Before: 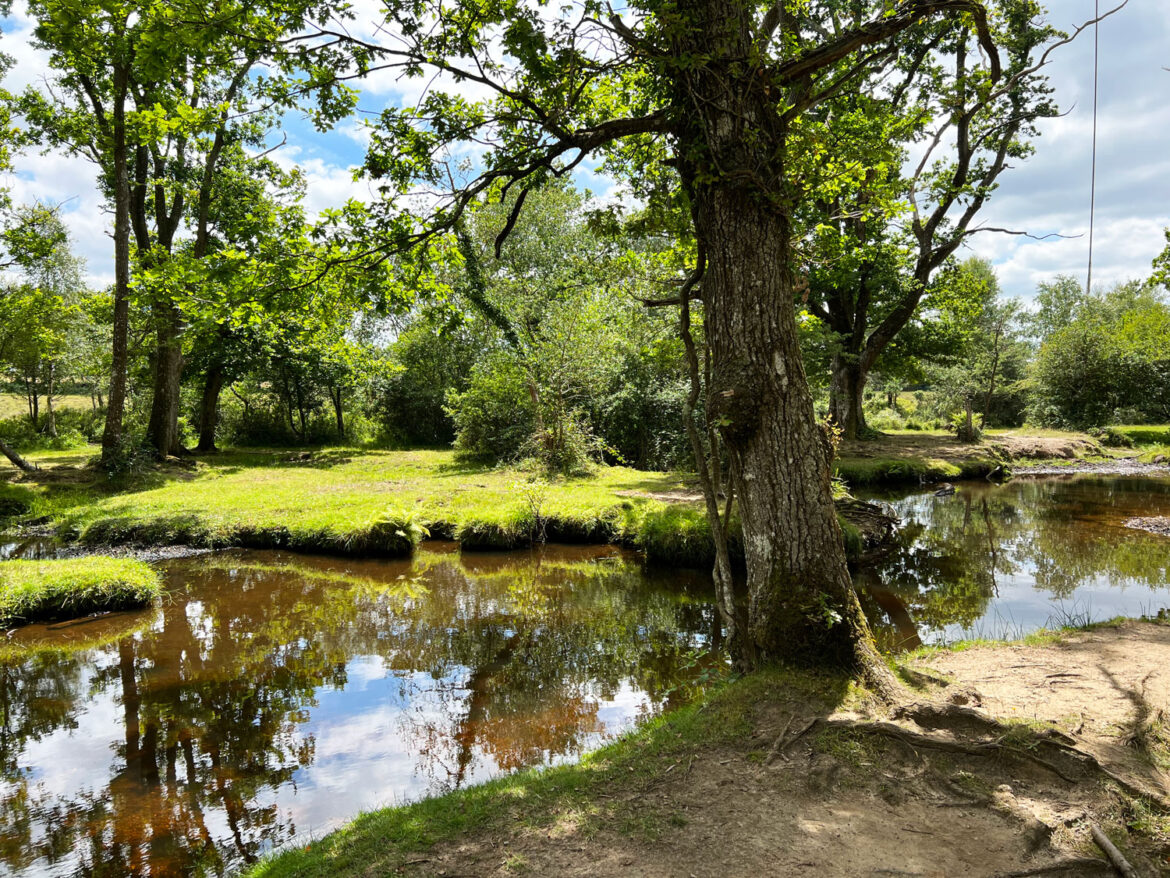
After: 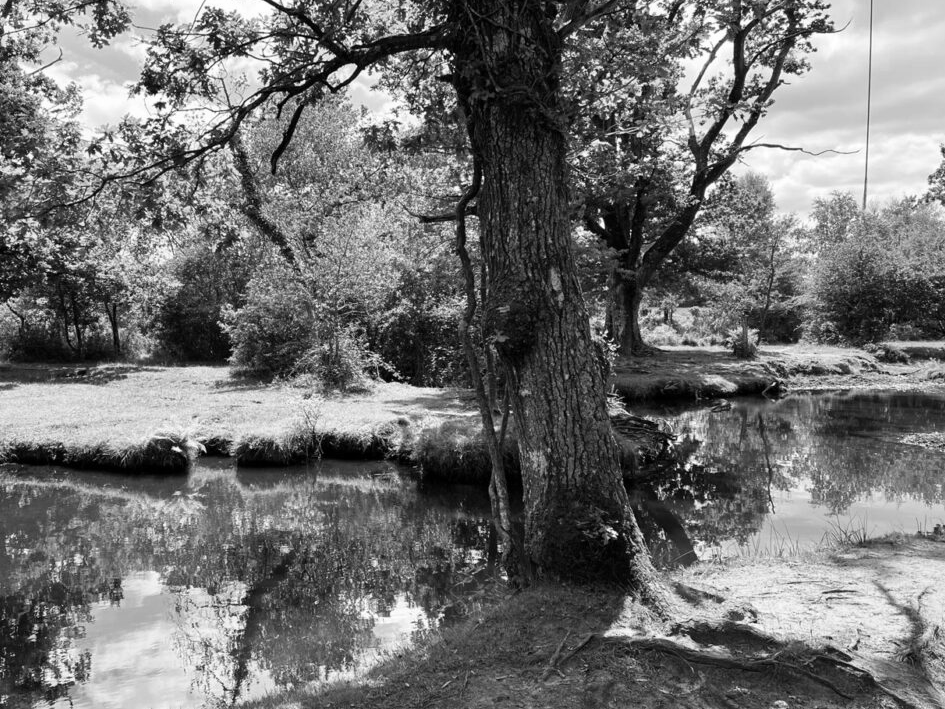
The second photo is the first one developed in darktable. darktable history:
monochrome: on, module defaults
crop: left 19.159%, top 9.58%, bottom 9.58%
